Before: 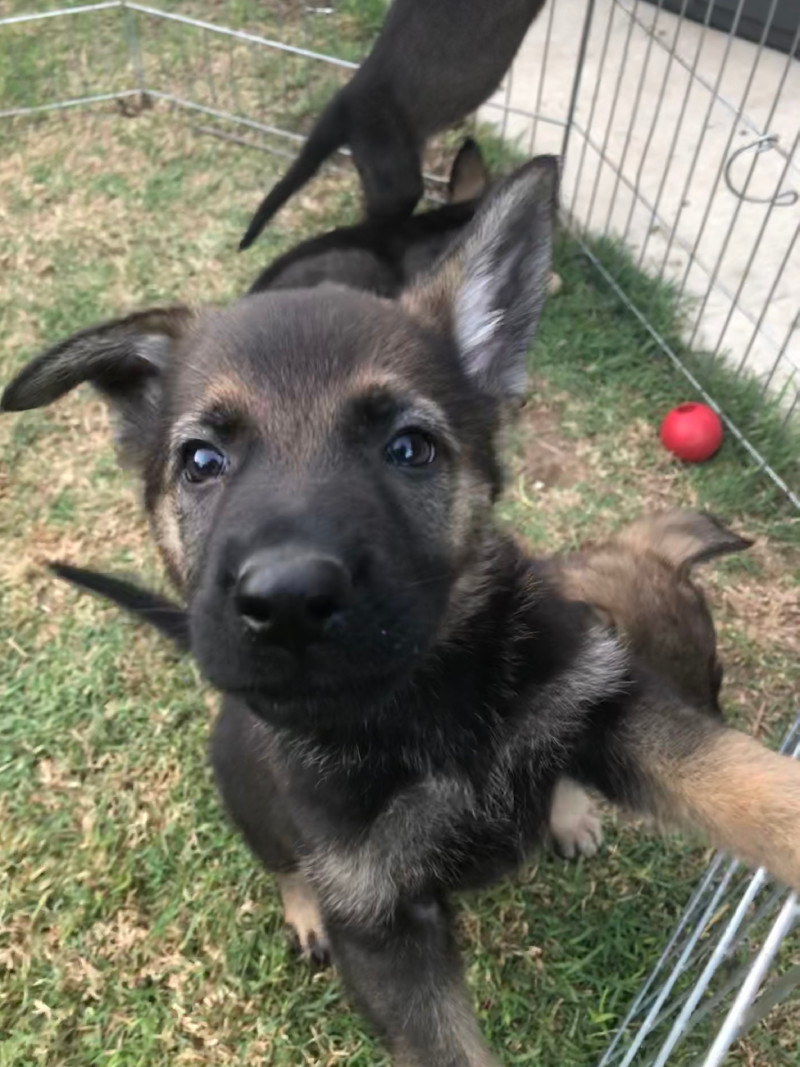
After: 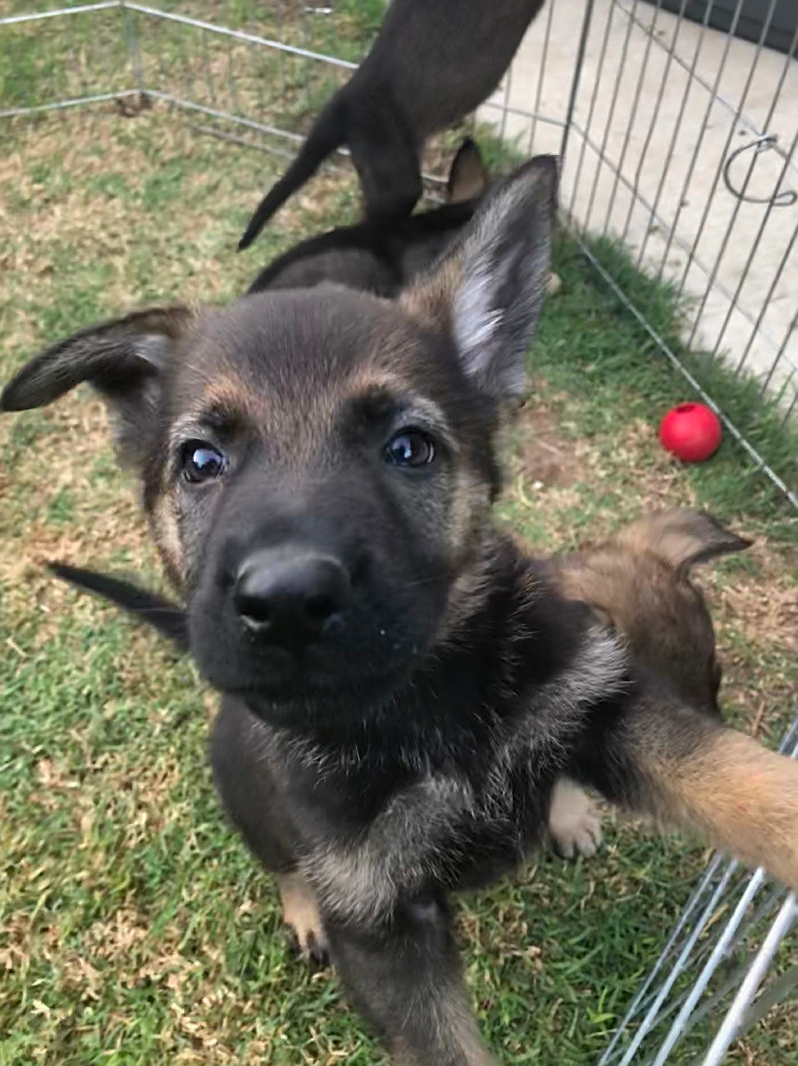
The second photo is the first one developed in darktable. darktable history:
crop and rotate: left 0.125%, bottom 0.008%
exposure: exposure -0.116 EV, compensate highlight preservation false
shadows and highlights: soften with gaussian
sharpen: on, module defaults
contrast brightness saturation: contrast 0.037, saturation 0.16
color correction: highlights b* -0.054
